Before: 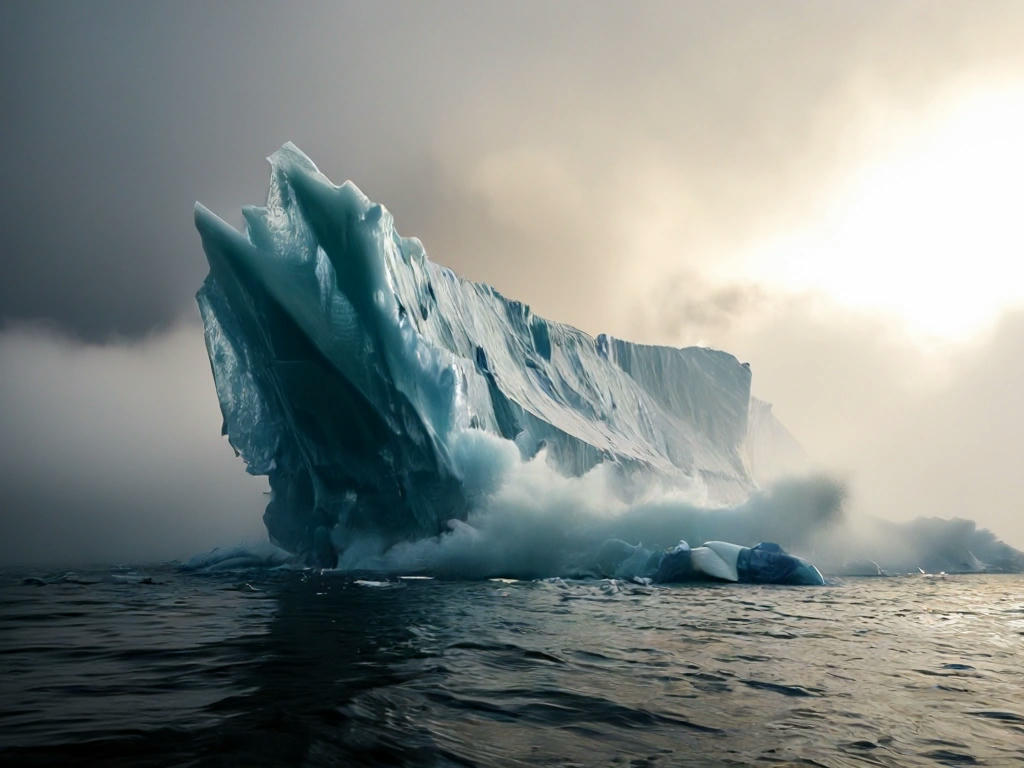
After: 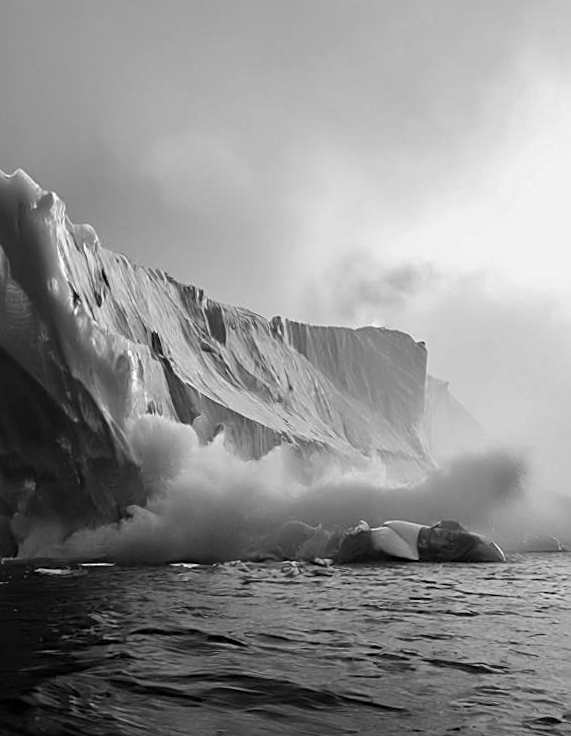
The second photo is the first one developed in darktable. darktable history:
monochrome: on, module defaults
crop: left 31.458%, top 0%, right 11.876%
shadows and highlights: shadows 25, white point adjustment -3, highlights -30
sharpen: on, module defaults
color balance rgb: perceptual saturation grading › global saturation 30%
color correction: highlights a* 5.3, highlights b* 24.26, shadows a* -15.58, shadows b* 4.02
rotate and perspective: rotation -1.42°, crop left 0.016, crop right 0.984, crop top 0.035, crop bottom 0.965
